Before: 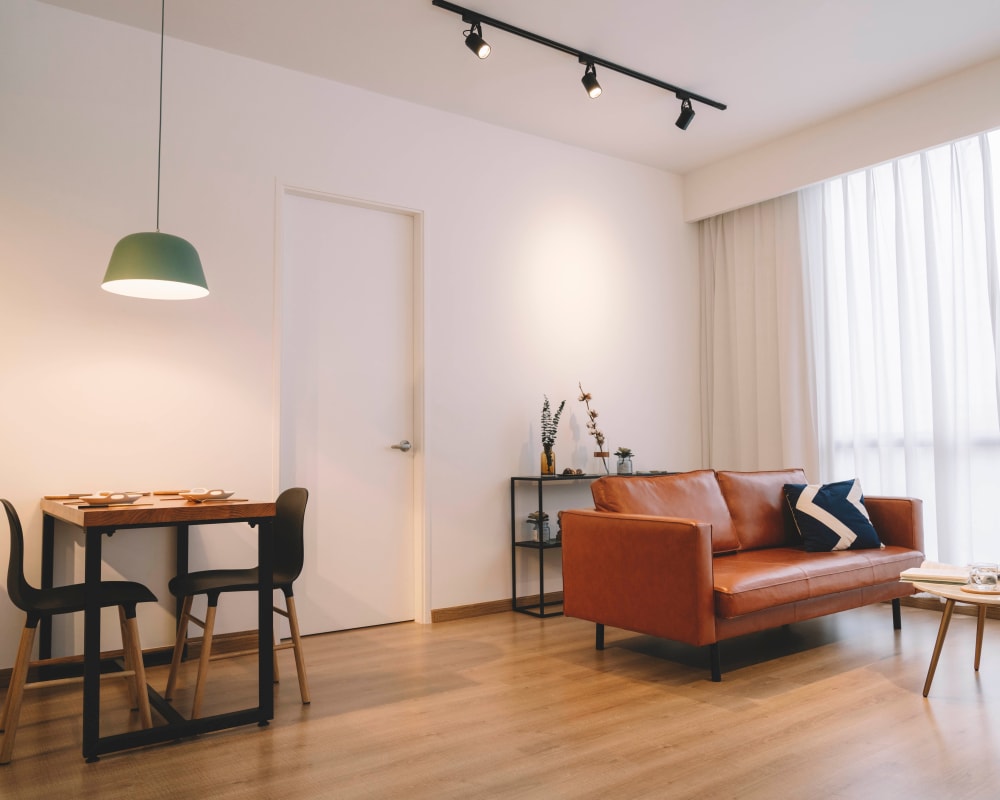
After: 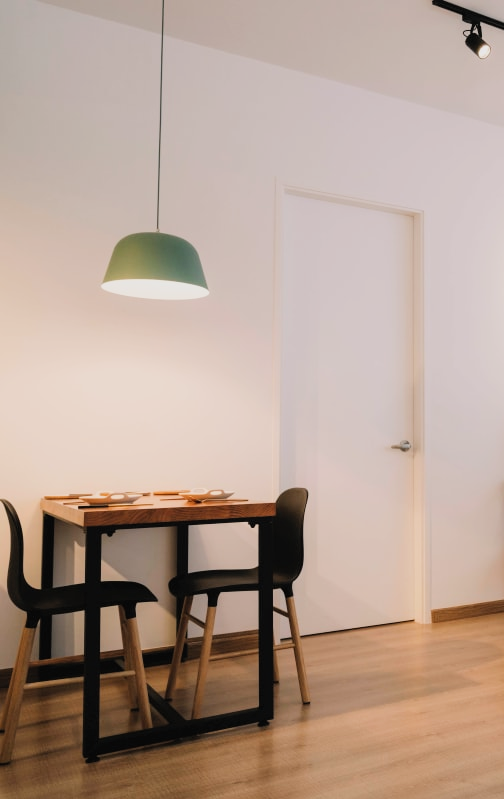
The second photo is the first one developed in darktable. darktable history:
levels: levels [0, 0.478, 1]
crop and rotate: left 0.025%, top 0%, right 49.567%
filmic rgb: black relative exposure -5.13 EV, white relative exposure 3.55 EV, hardness 3.18, contrast 1.184, highlights saturation mix -30.74%, contrast in shadows safe
